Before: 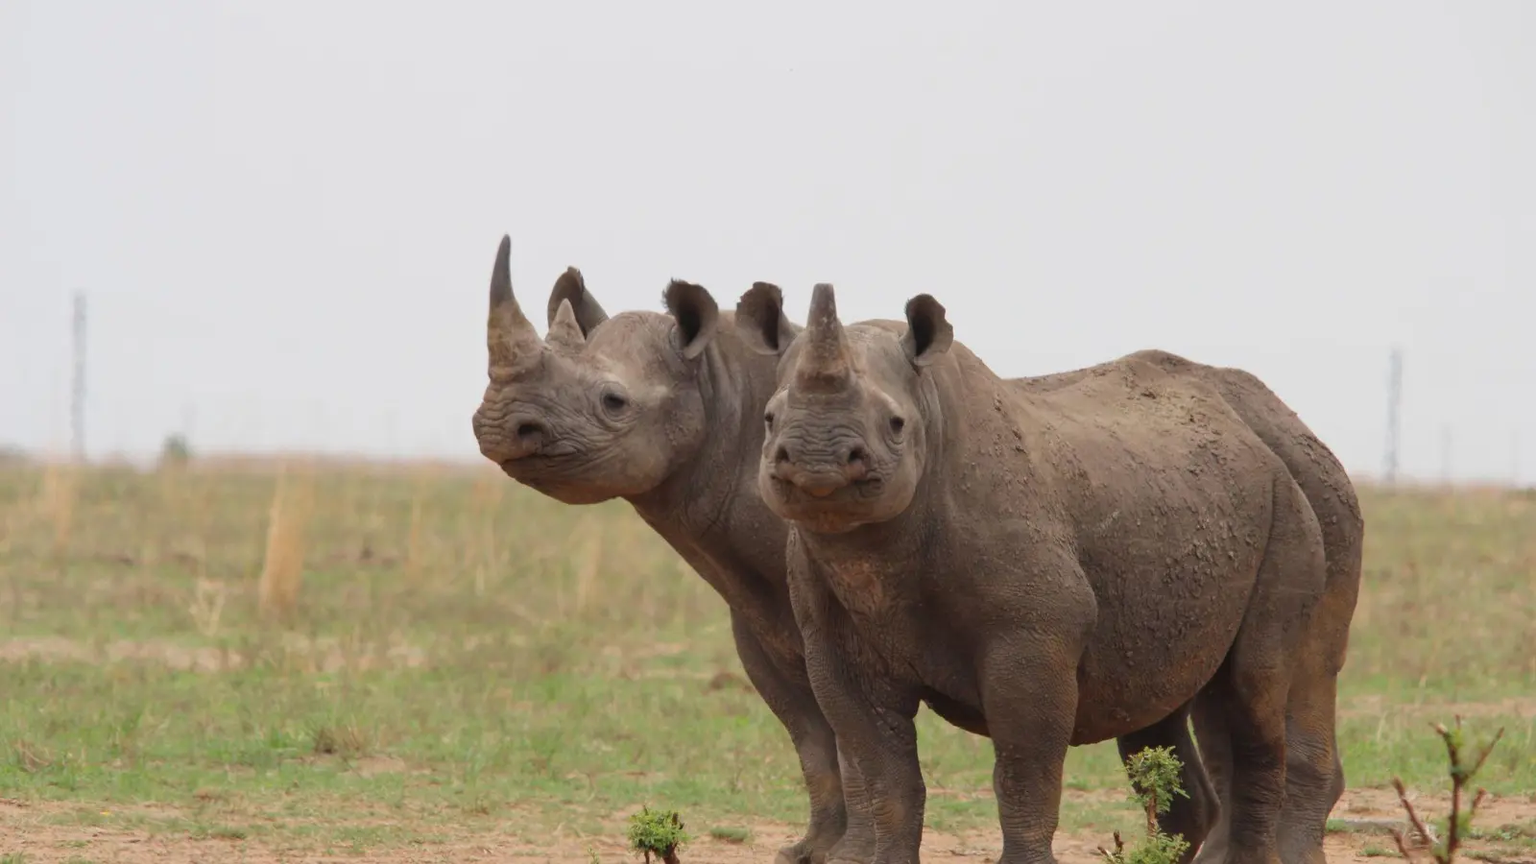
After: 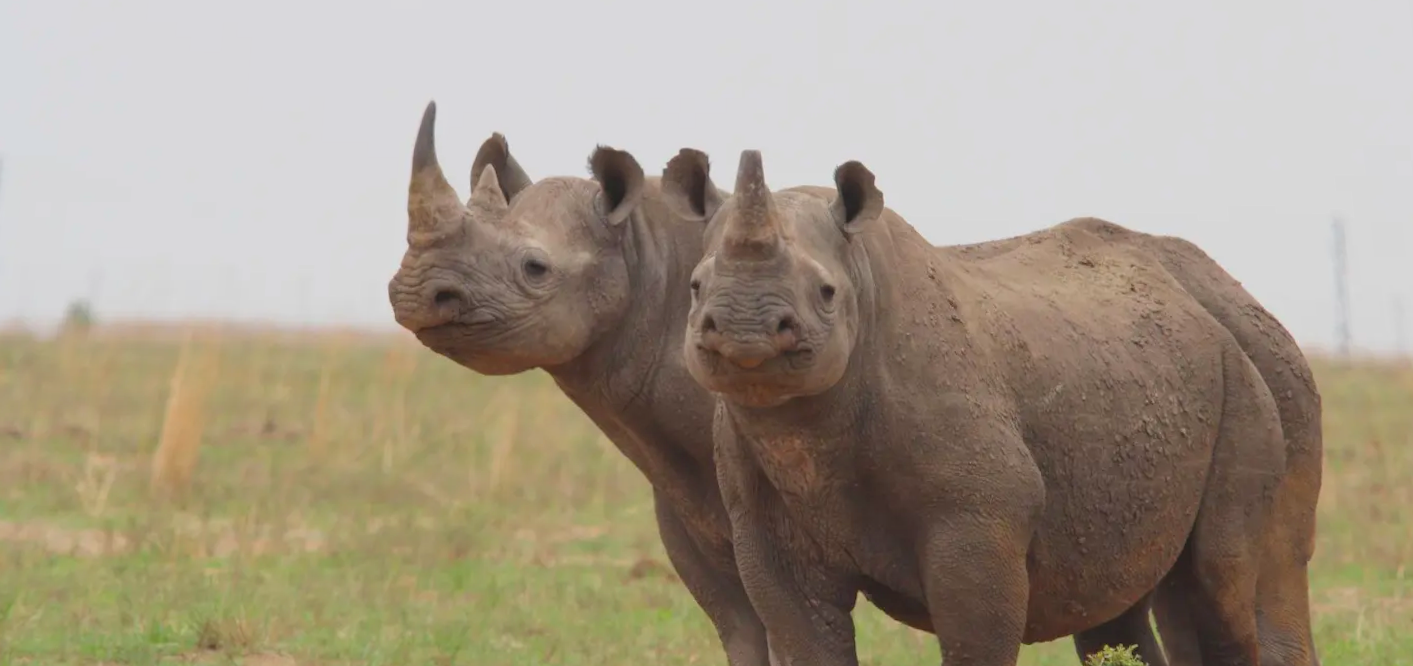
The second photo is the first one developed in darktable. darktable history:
contrast brightness saturation: contrast -0.1, brightness 0.05, saturation 0.08
exposure: compensate highlight preservation false
rotate and perspective: rotation 0.215°, lens shift (vertical) -0.139, crop left 0.069, crop right 0.939, crop top 0.002, crop bottom 0.996
crop and rotate: left 2.991%, top 13.302%, right 1.981%, bottom 12.636%
